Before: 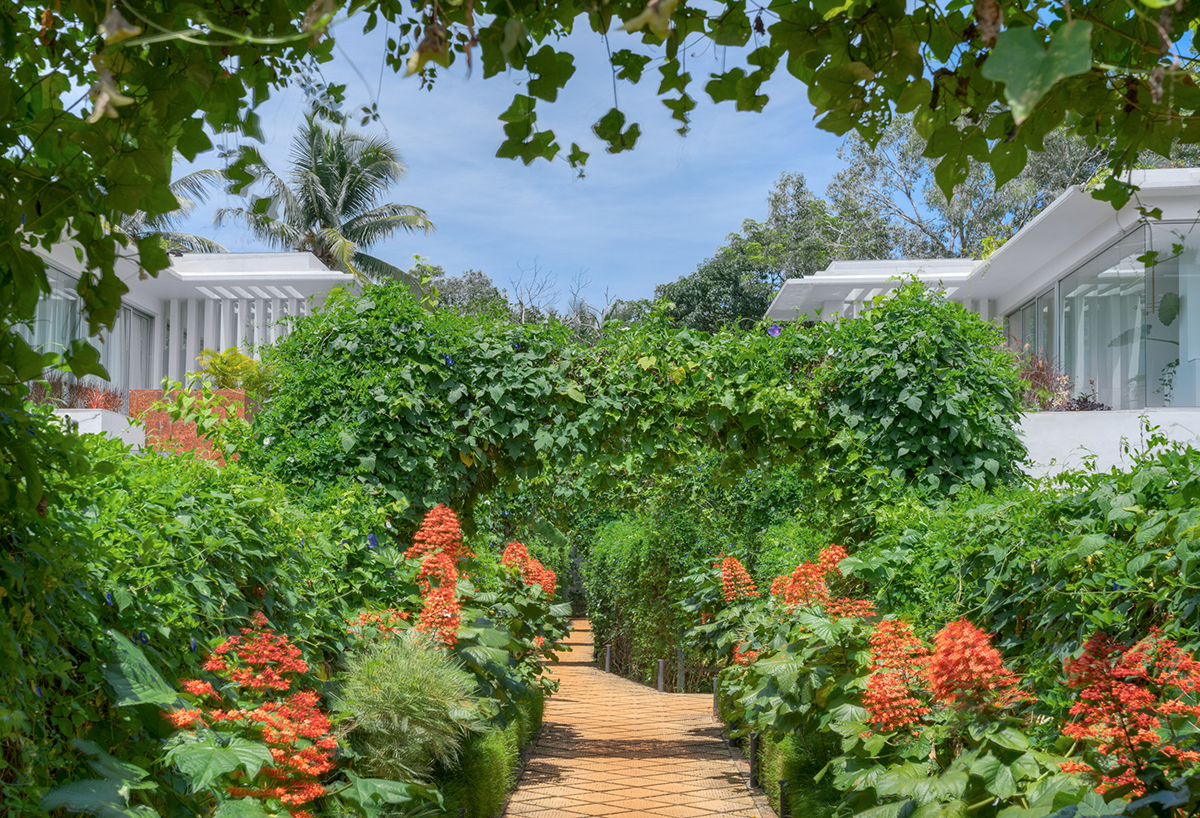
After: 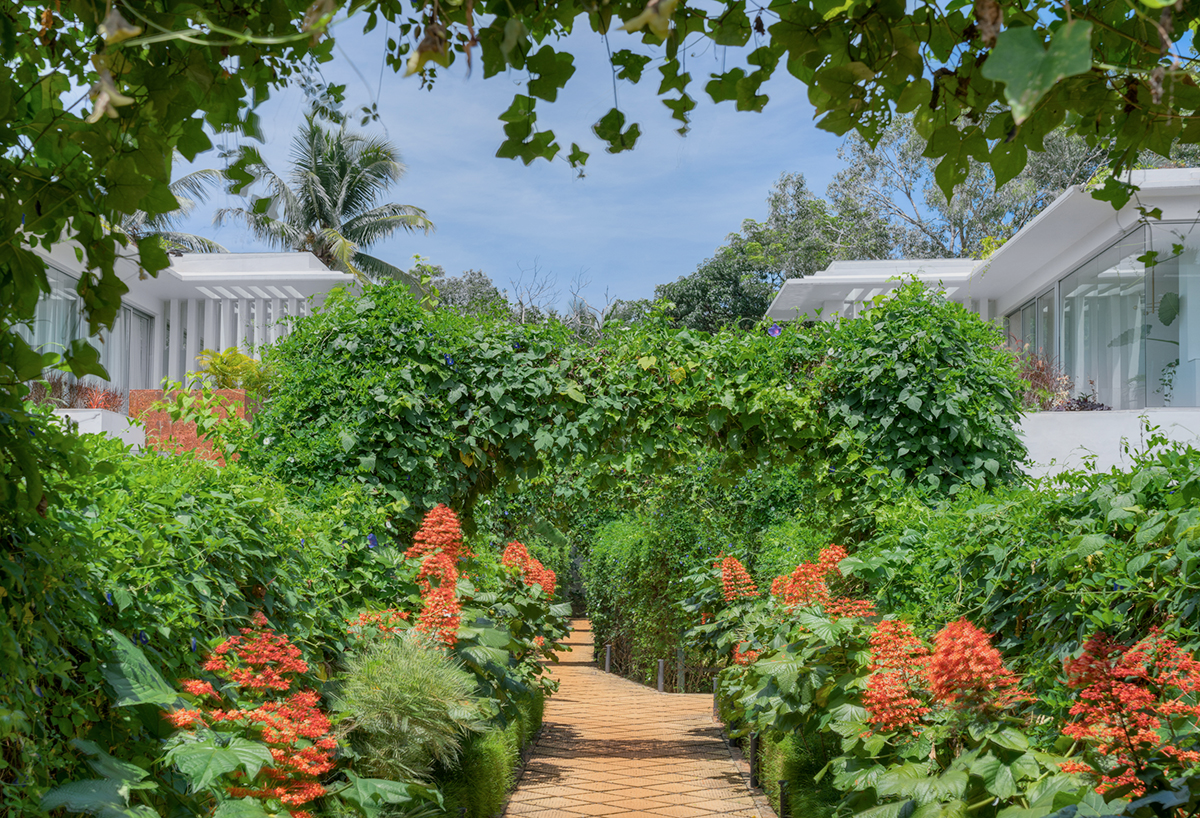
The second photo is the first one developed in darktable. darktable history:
shadows and highlights: shadows 31.37, highlights 1.45, soften with gaussian
filmic rgb: black relative exposure -11.4 EV, white relative exposure 3.26 EV, hardness 6.73
